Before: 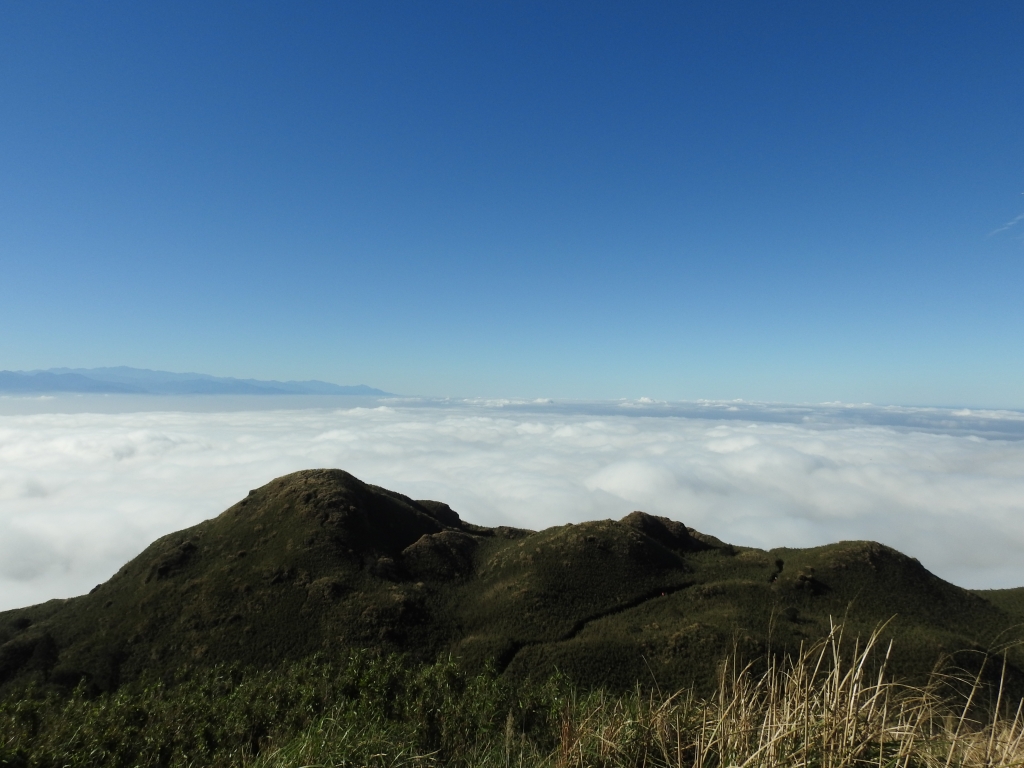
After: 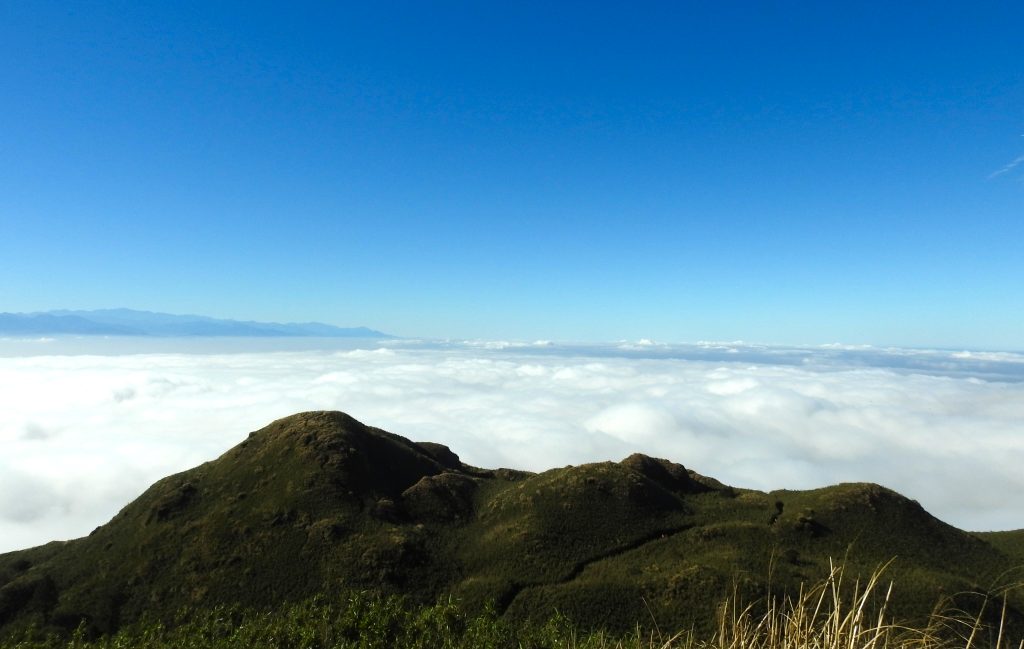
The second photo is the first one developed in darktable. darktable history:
color balance rgb: global offset › hue 170.09°, perceptual saturation grading › global saturation 30.674%, perceptual brilliance grading › global brilliance 12.77%
crop: top 7.575%, bottom 7.827%
